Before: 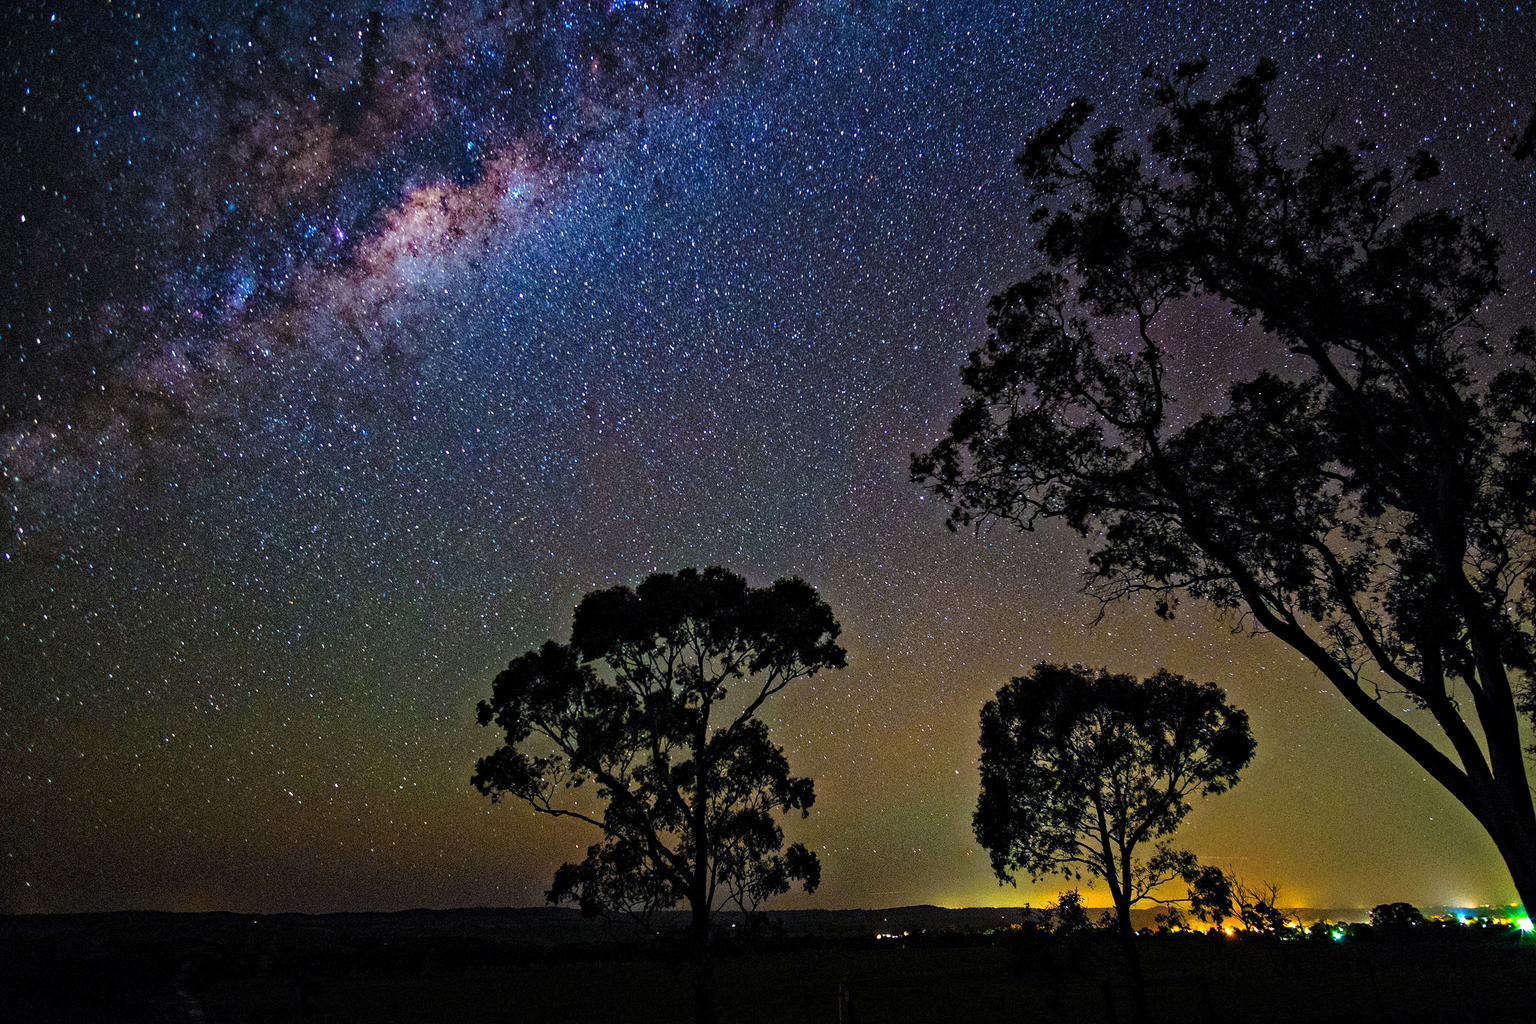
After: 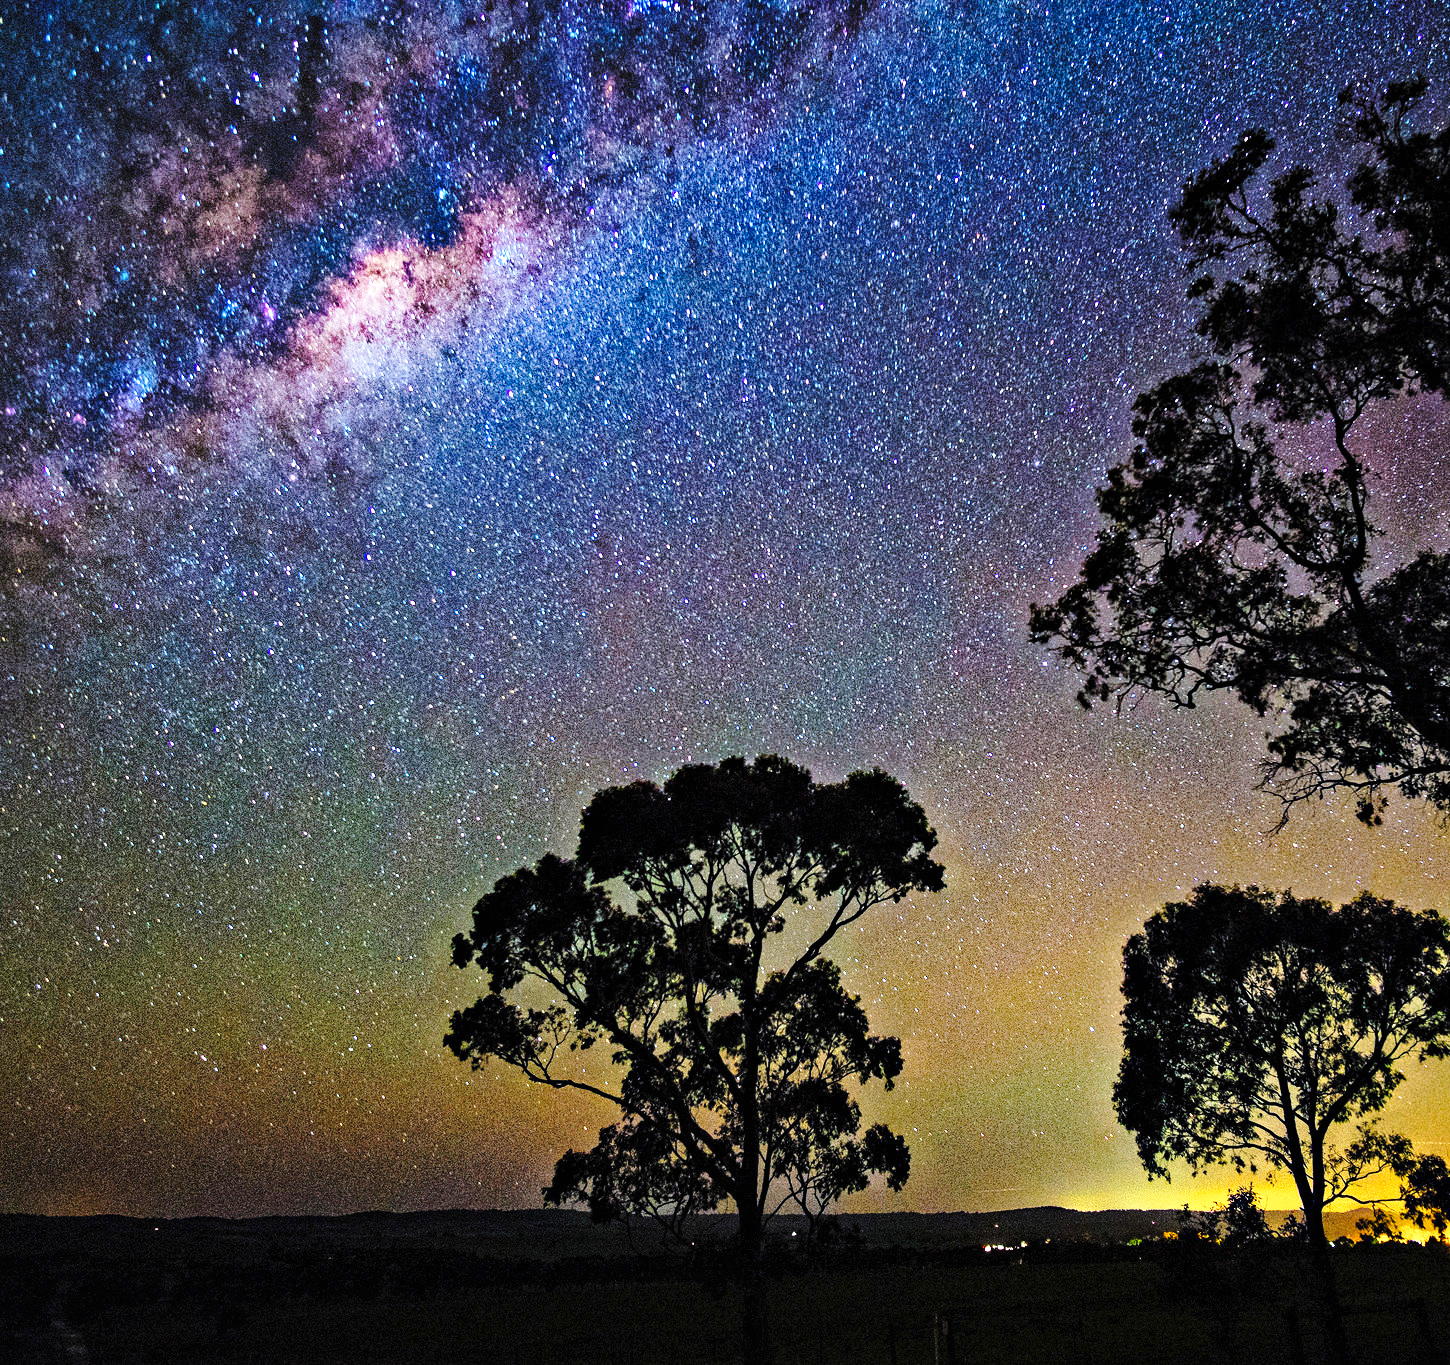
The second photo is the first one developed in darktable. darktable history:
shadows and highlights: shadows 24.14, highlights -78.91, soften with gaussian
base curve: curves: ch0 [(0, 0) (0.028, 0.03) (0.121, 0.232) (0.46, 0.748) (0.859, 0.968) (1, 1)], preserve colors none
exposure: black level correction 0, exposure 0.694 EV, compensate highlight preservation false
crop and rotate: left 9.023%, right 20.149%
